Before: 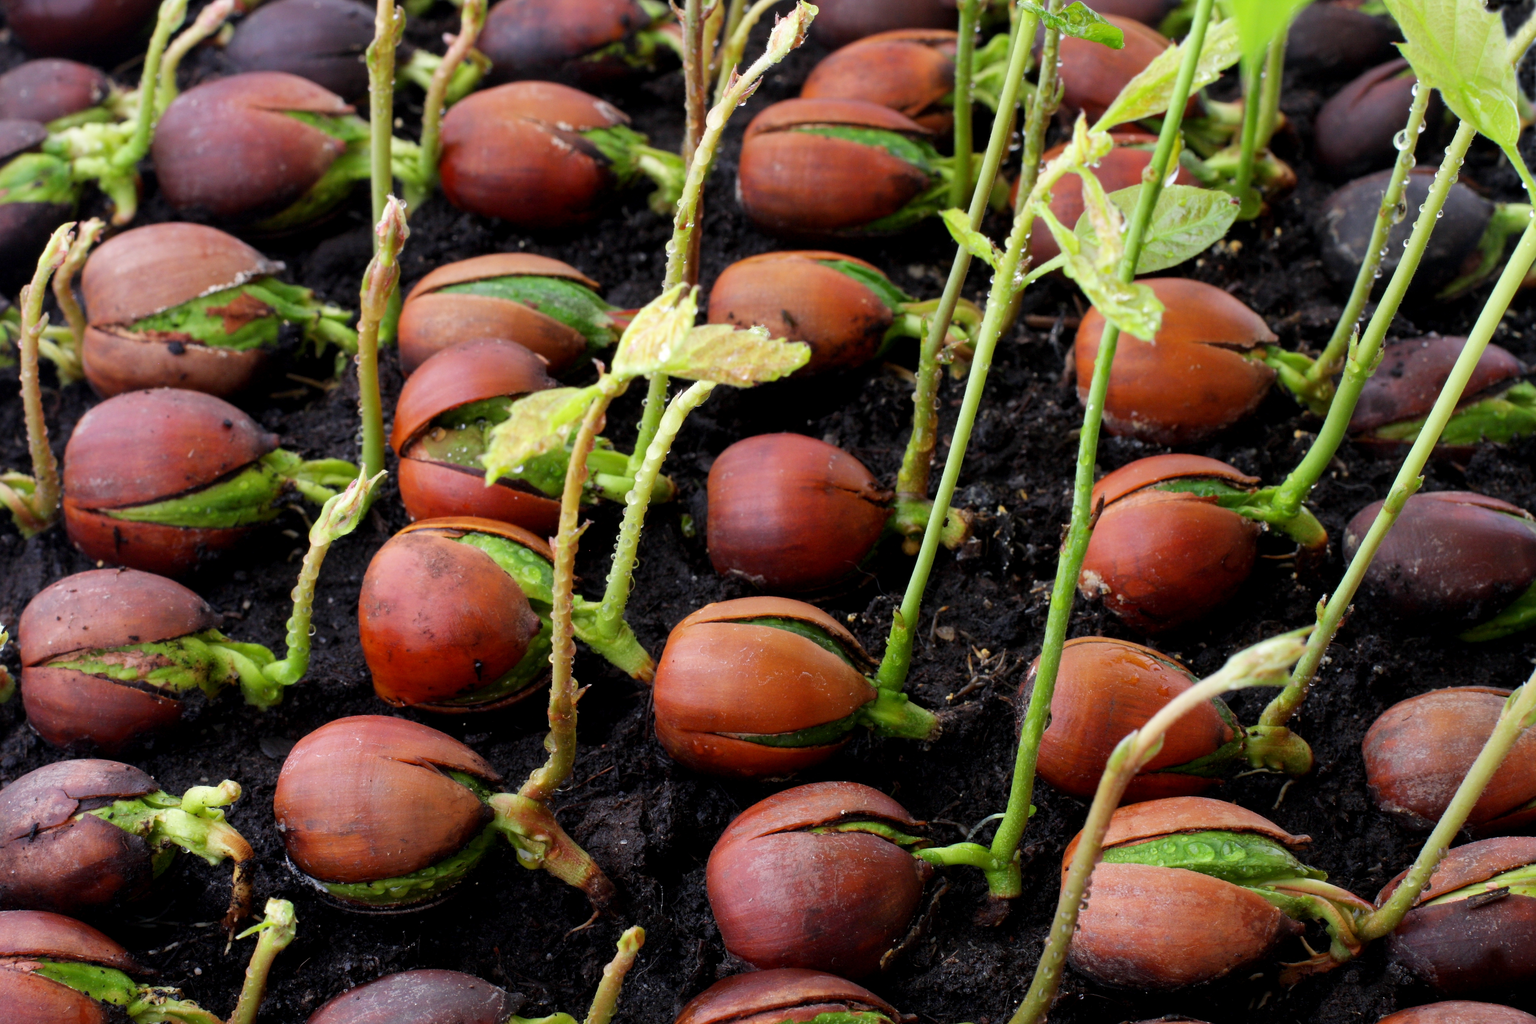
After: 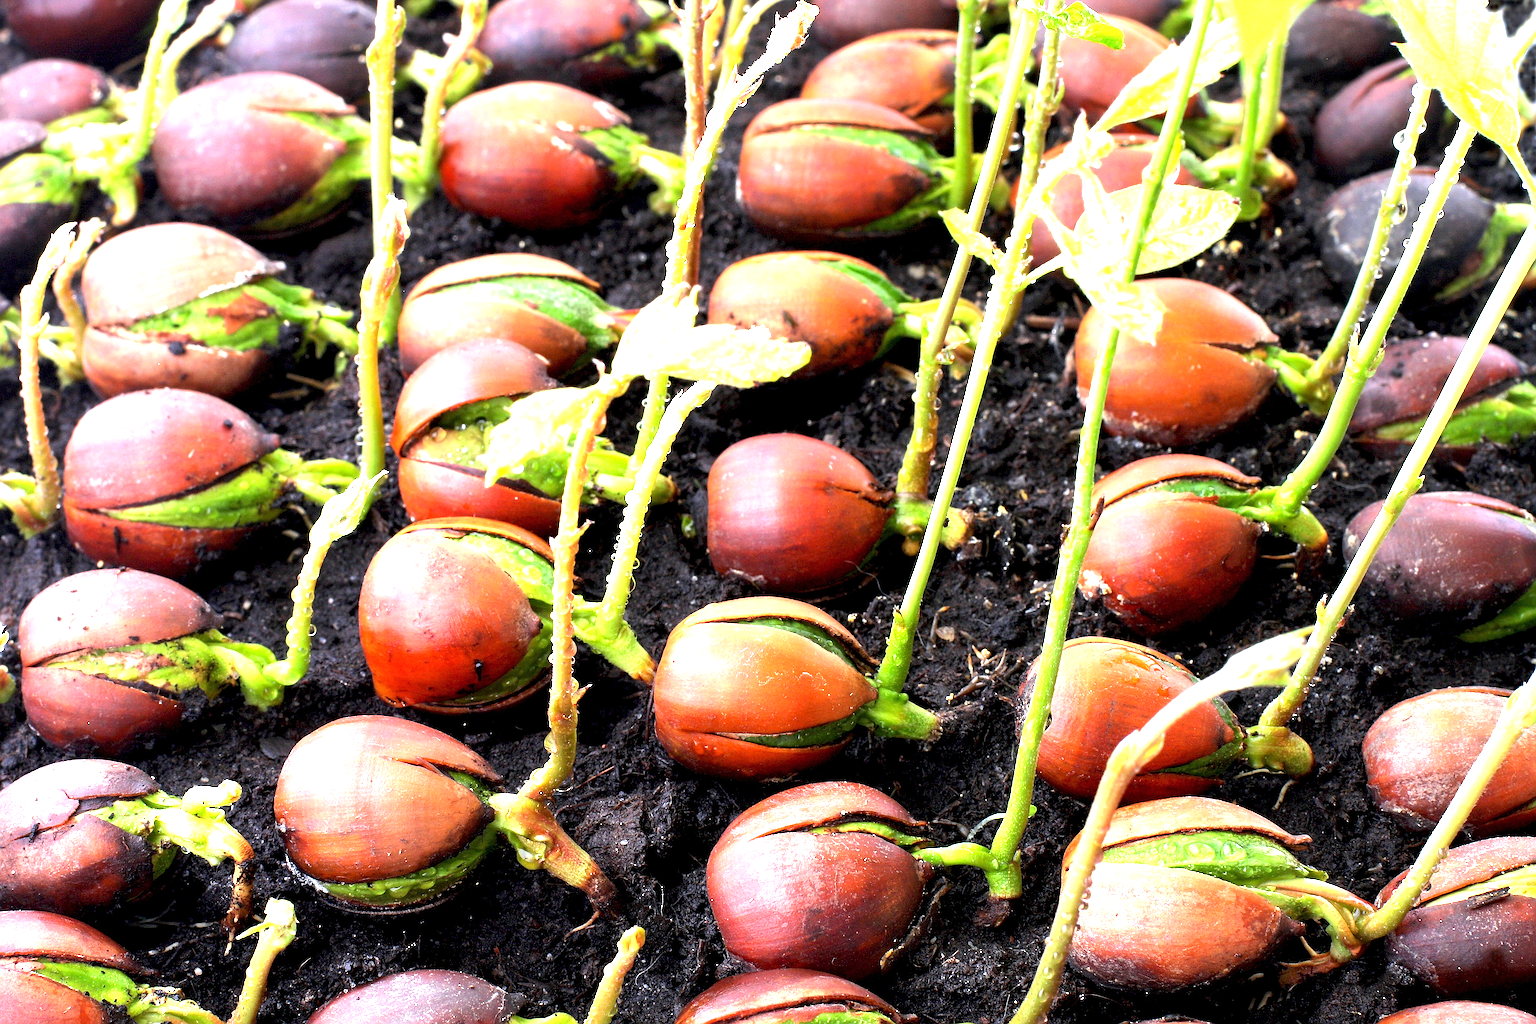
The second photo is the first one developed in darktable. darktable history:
tone equalizer: edges refinement/feathering 500, mask exposure compensation -1.57 EV, preserve details no
sharpen: radius 1.427, amount 1.236, threshold 0.68
exposure: exposure 2.045 EV, compensate highlight preservation false
